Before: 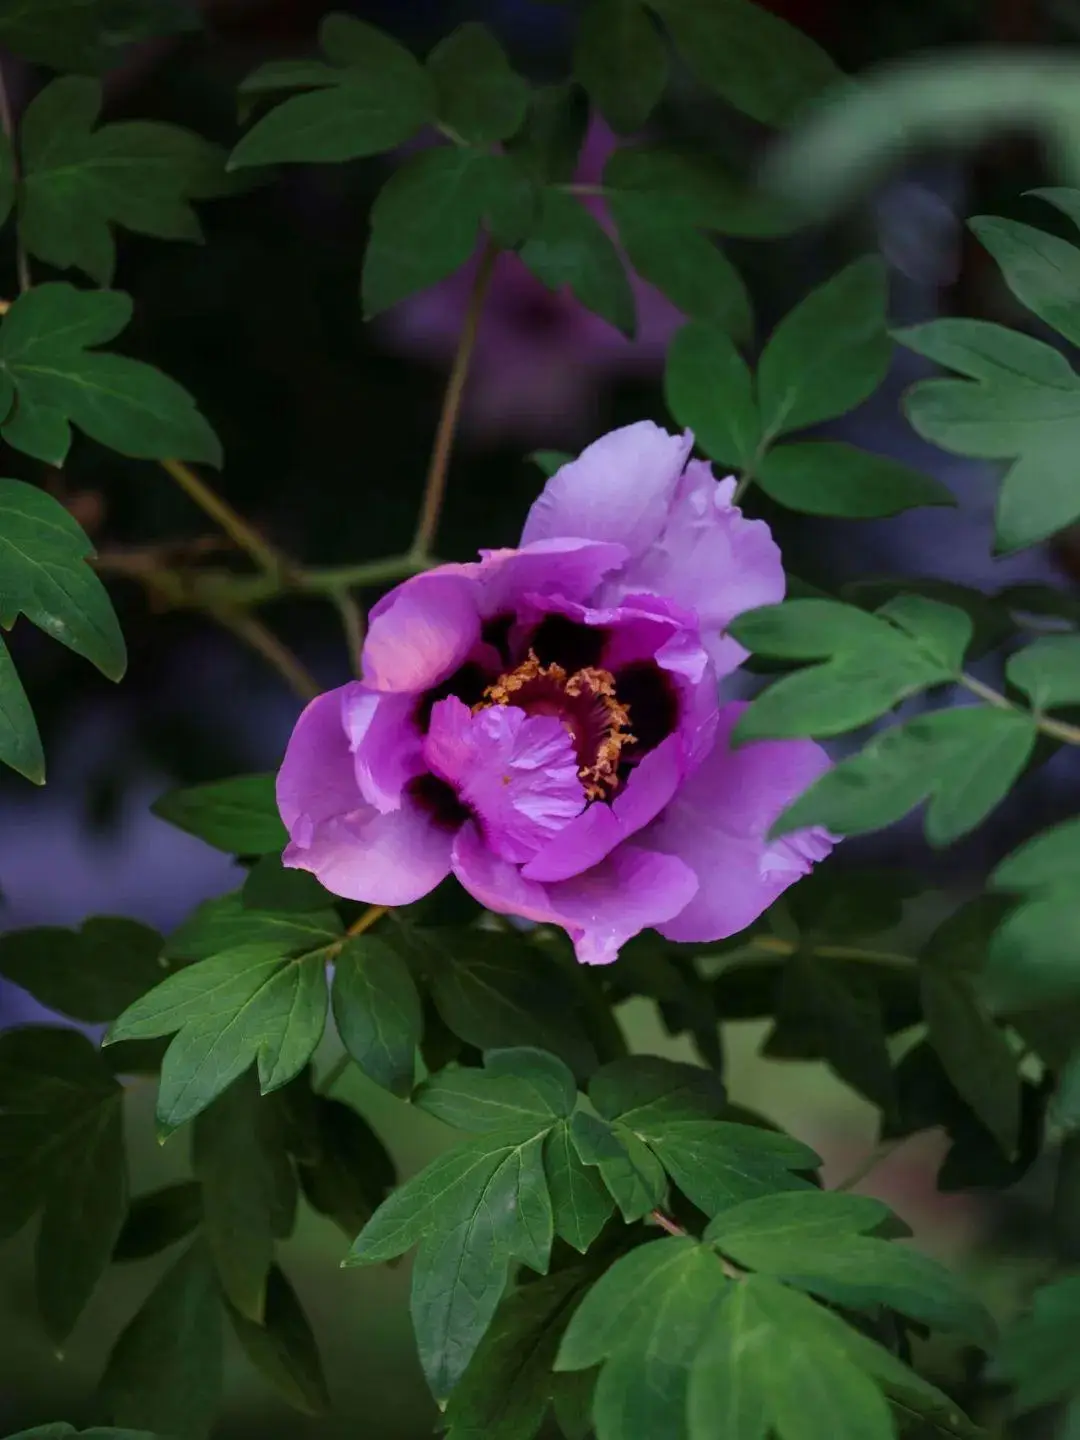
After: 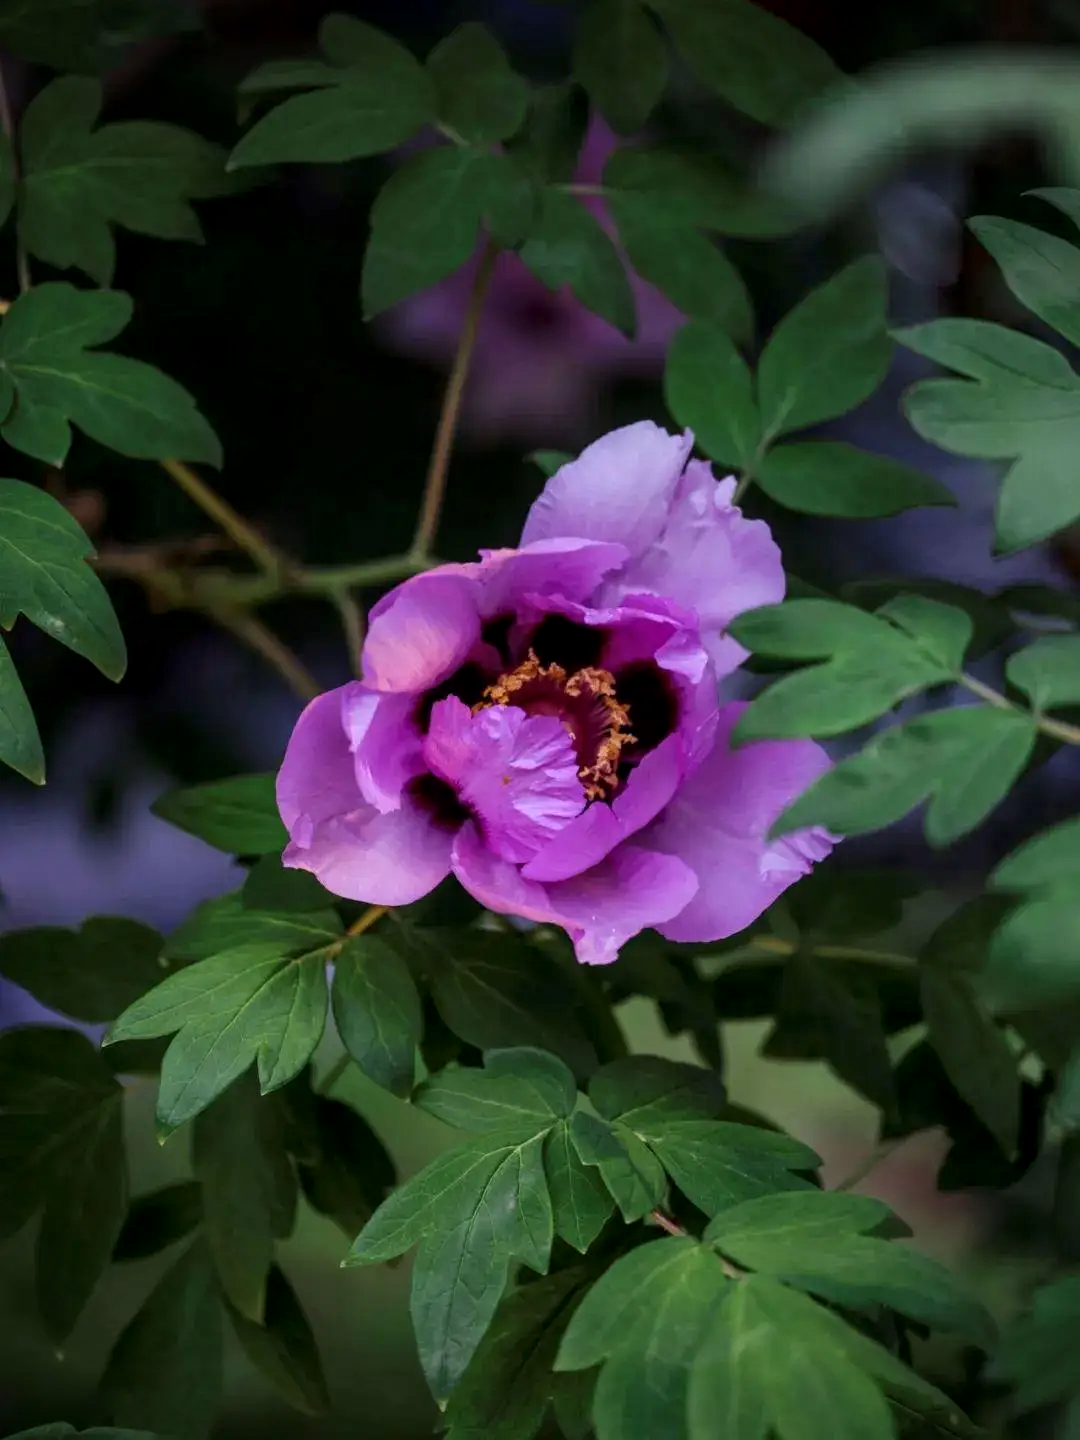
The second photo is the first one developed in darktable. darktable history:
vignetting: saturation -0.036
local contrast: on, module defaults
